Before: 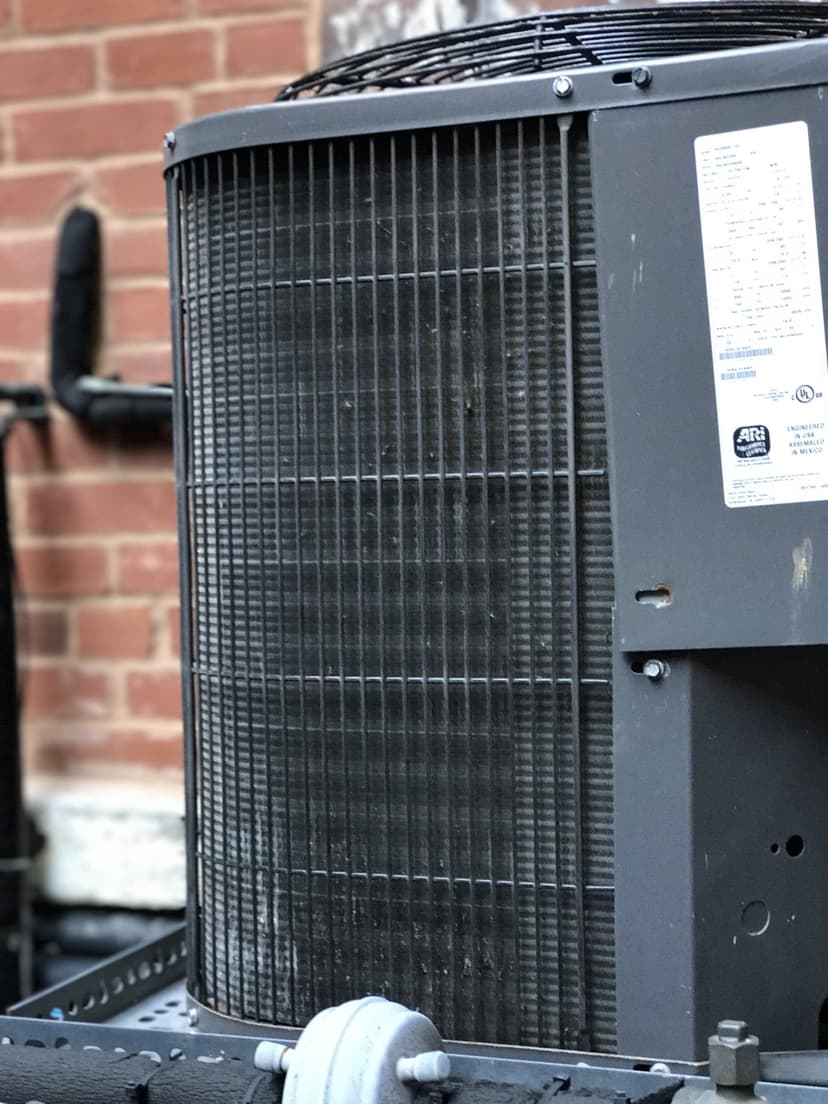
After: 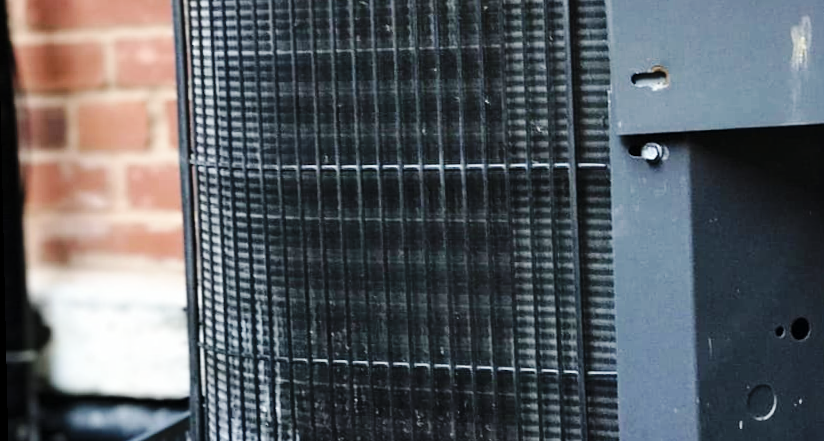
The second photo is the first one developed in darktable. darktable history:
rotate and perspective: rotation -1.32°, lens shift (horizontal) -0.031, crop left 0.015, crop right 0.985, crop top 0.047, crop bottom 0.982
crop: top 45.551%, bottom 12.262%
base curve: curves: ch0 [(0, 0) (0.036, 0.025) (0.121, 0.166) (0.206, 0.329) (0.605, 0.79) (1, 1)], preserve colors none
